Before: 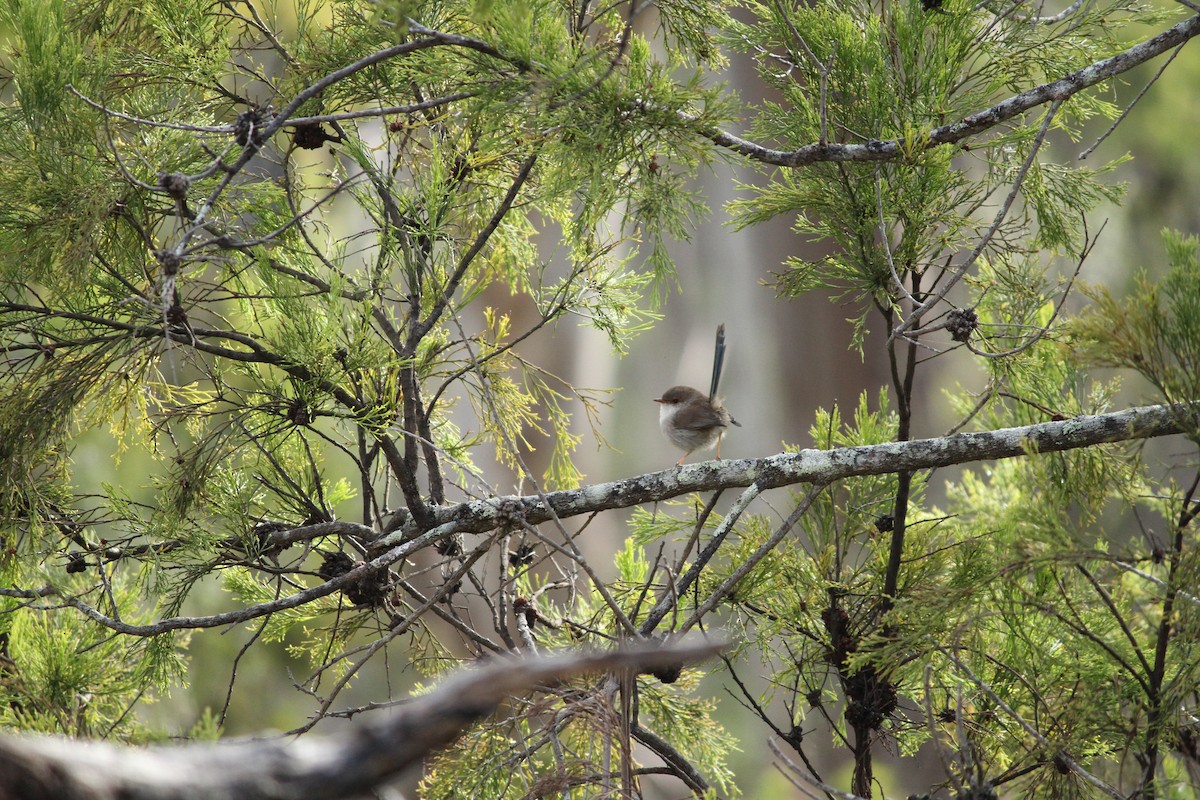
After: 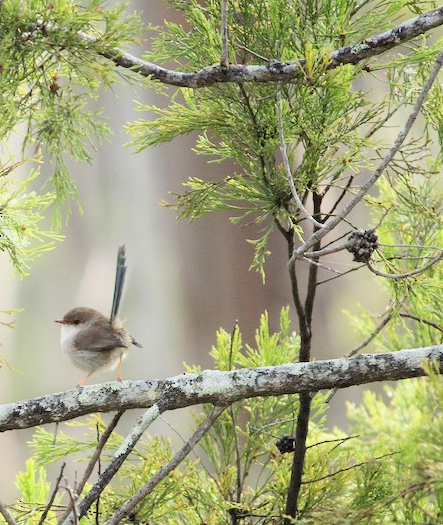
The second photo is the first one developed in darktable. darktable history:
tone equalizer: on, module defaults
filmic rgb: black relative exposure -7.65 EV, white relative exposure 4.56 EV, hardness 3.61, color science v6 (2022)
crop and rotate: left 49.936%, top 10.094%, right 13.136%, bottom 24.256%
exposure: exposure 1.137 EV, compensate highlight preservation false
